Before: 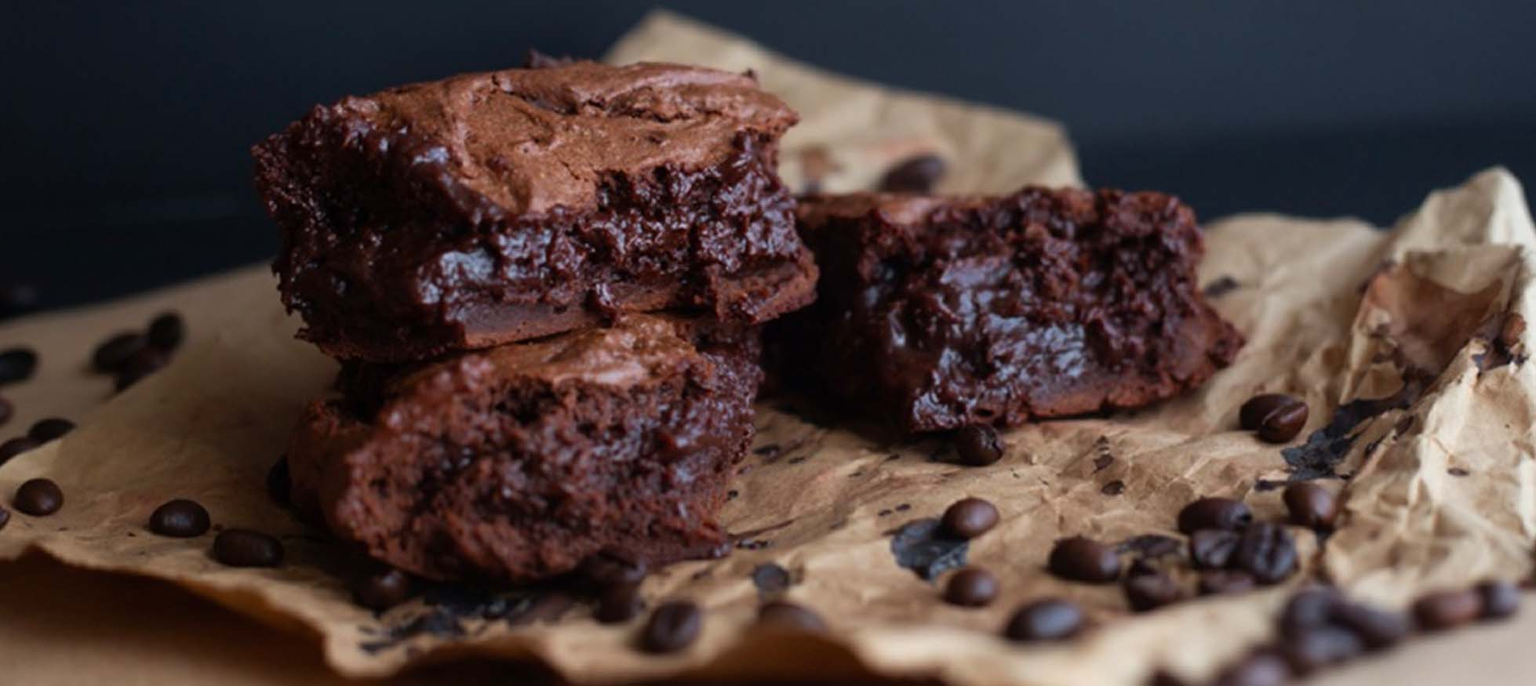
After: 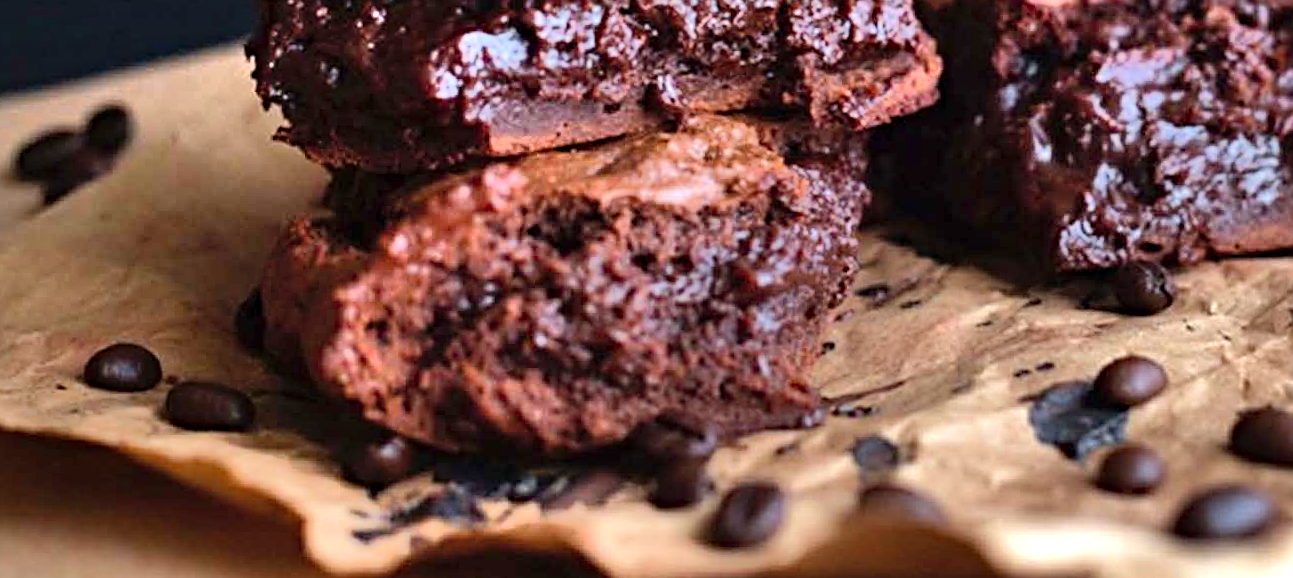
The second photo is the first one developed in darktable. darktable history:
sharpen: on, module defaults
shadows and highlights: radius 110.86, shadows 51.09, white point adjustment 9.16, highlights -4.17, highlights color adjustment 32.2%, soften with gaussian
exposure: exposure 0.515 EV, compensate highlight preservation false
crop and rotate: angle -0.82°, left 3.85%, top 31.828%, right 27.992%
haze removal: on, module defaults
